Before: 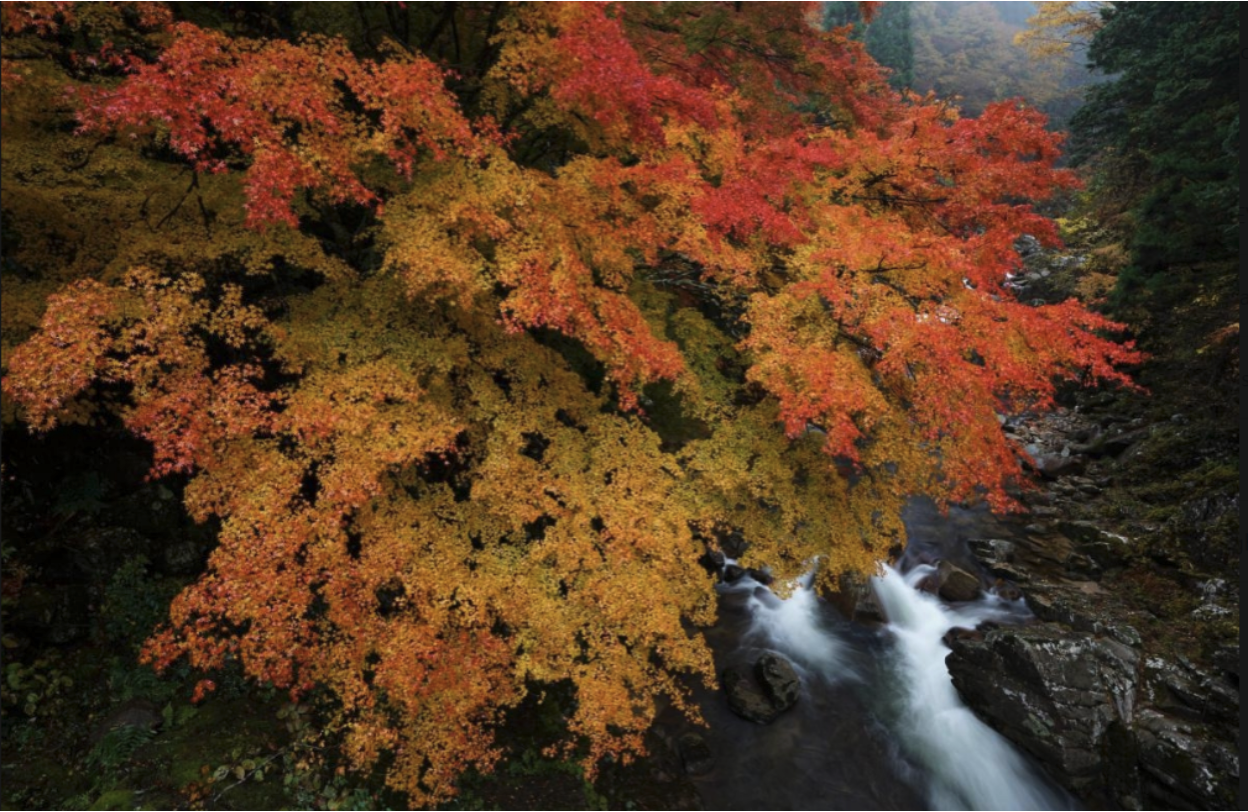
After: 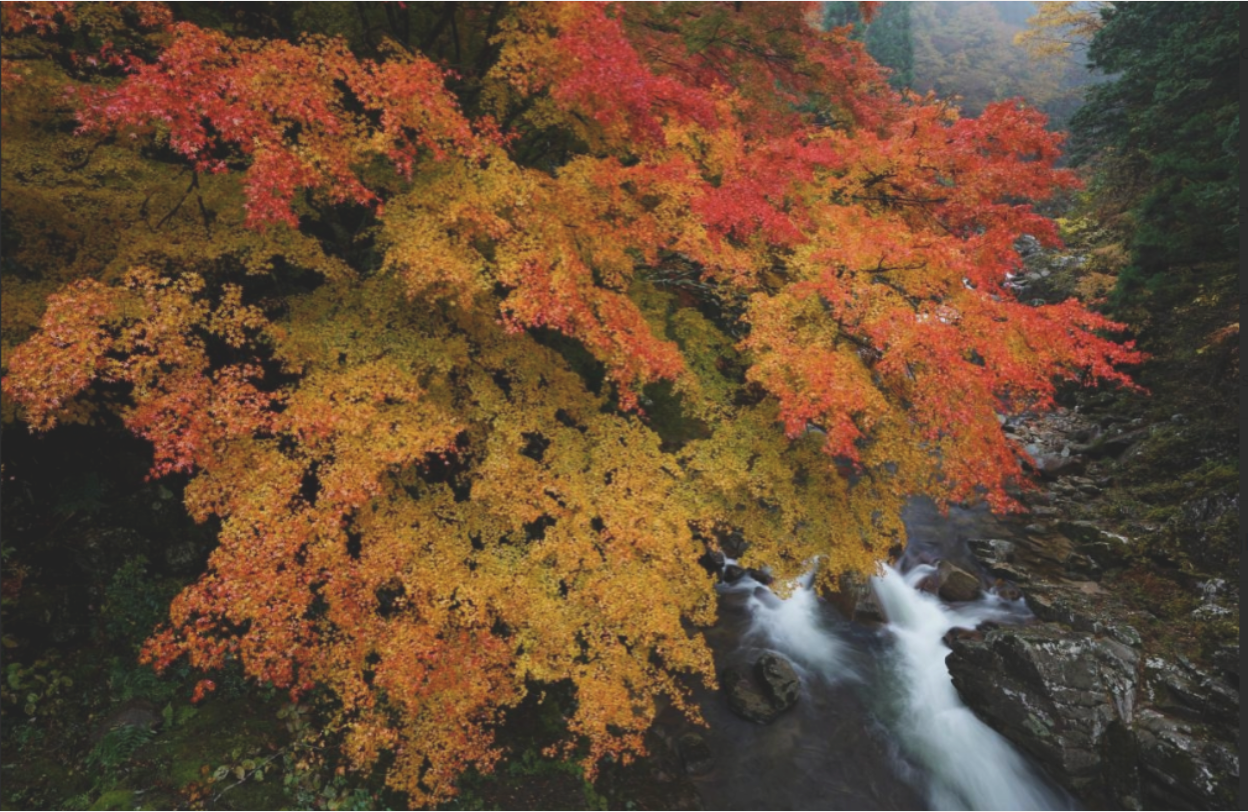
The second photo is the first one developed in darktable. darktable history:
color balance "[washed effect]": lift [1.01, 1, 1, 1], gamma [1.097, 1, 1, 1], gain [0.85, 1, 1, 1]
